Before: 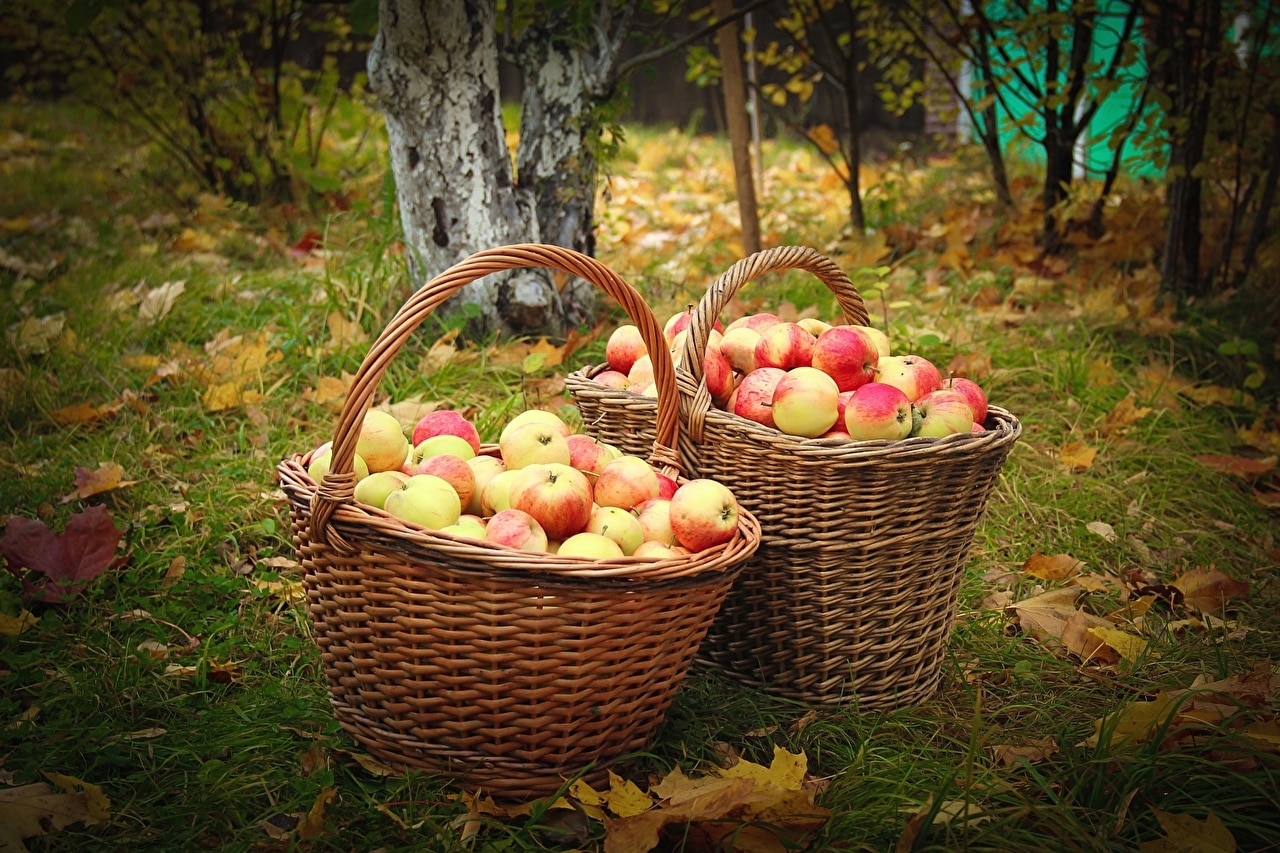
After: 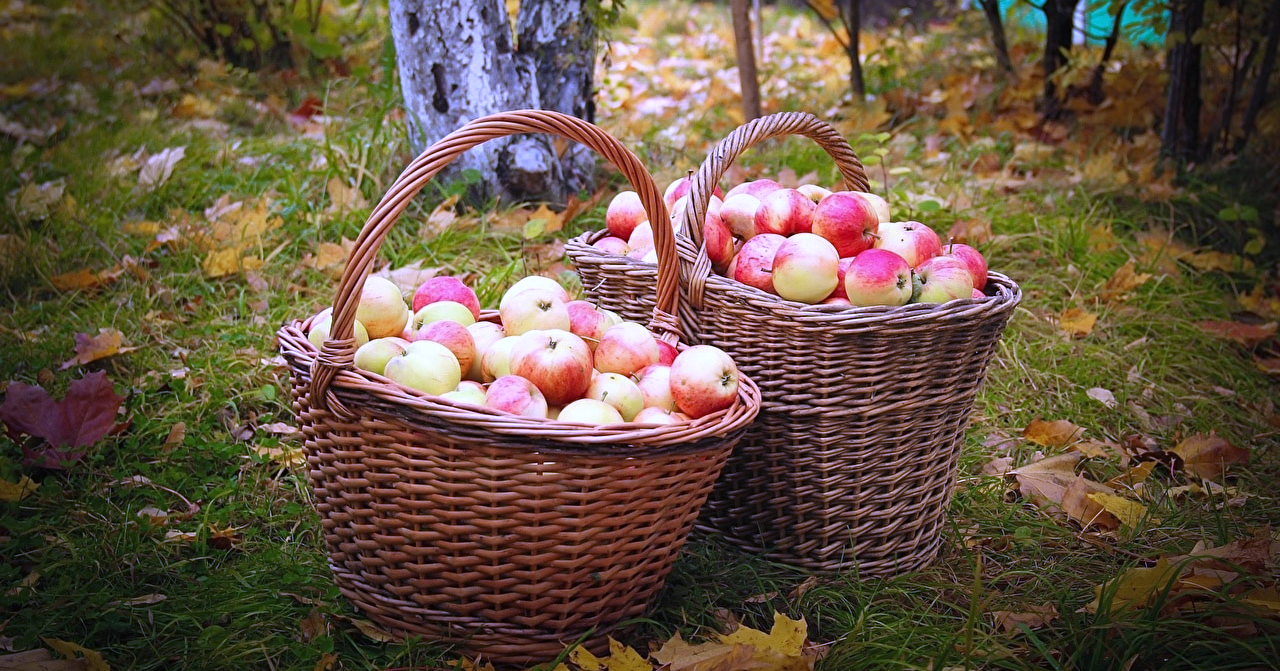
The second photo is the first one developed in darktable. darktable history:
white balance: red 0.98, blue 1.61
crop and rotate: top 15.774%, bottom 5.506%
